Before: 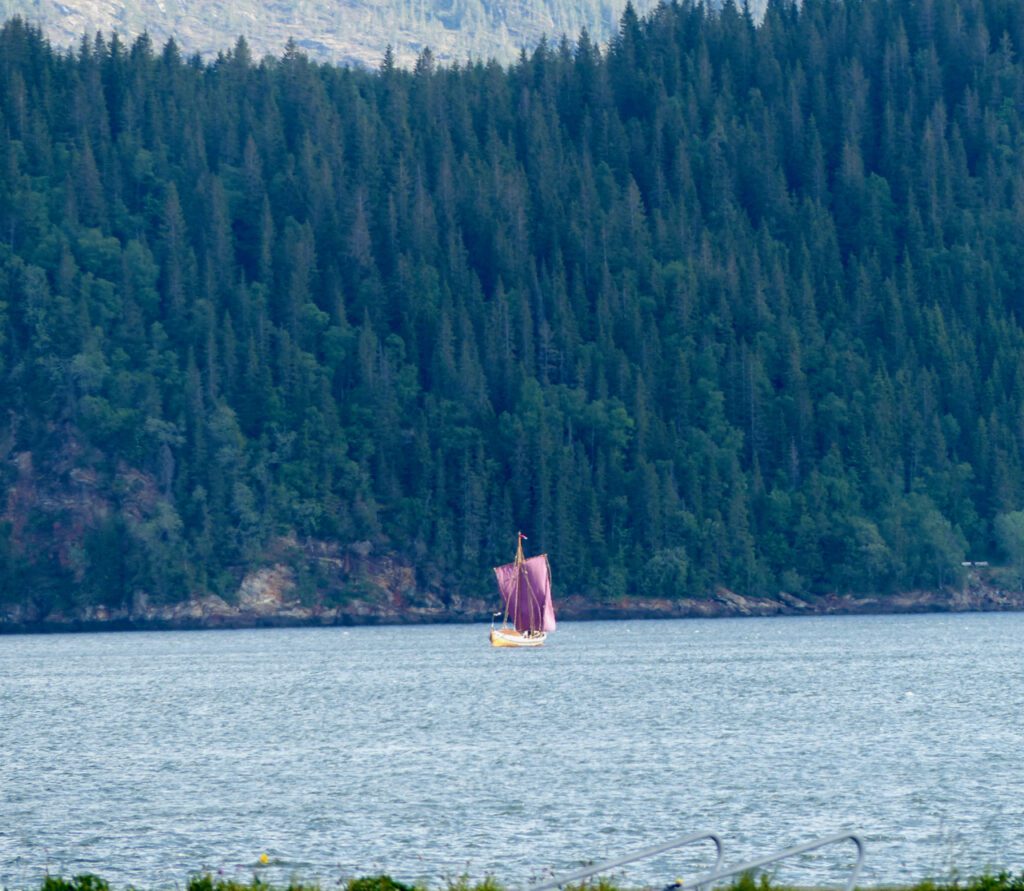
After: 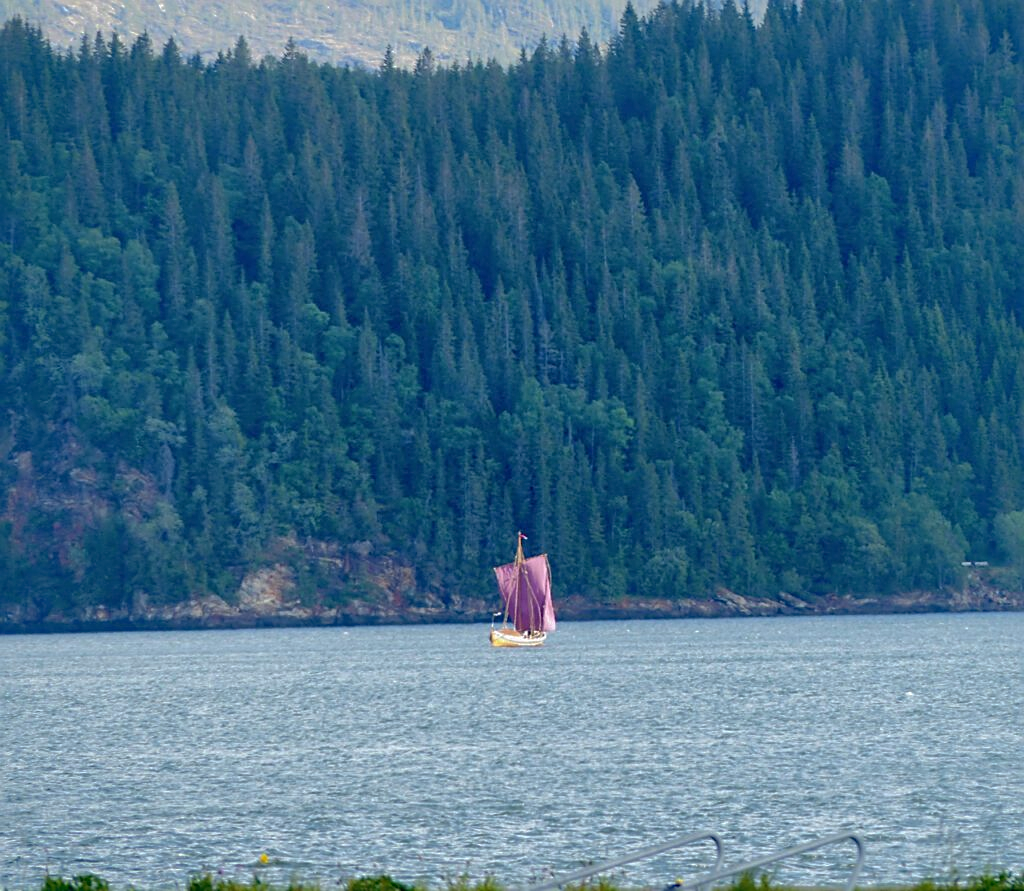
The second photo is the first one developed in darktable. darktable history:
exposure: exposure 0 EV, compensate highlight preservation false
sharpen: on, module defaults
tone equalizer: on, module defaults
shadows and highlights: highlights -60
